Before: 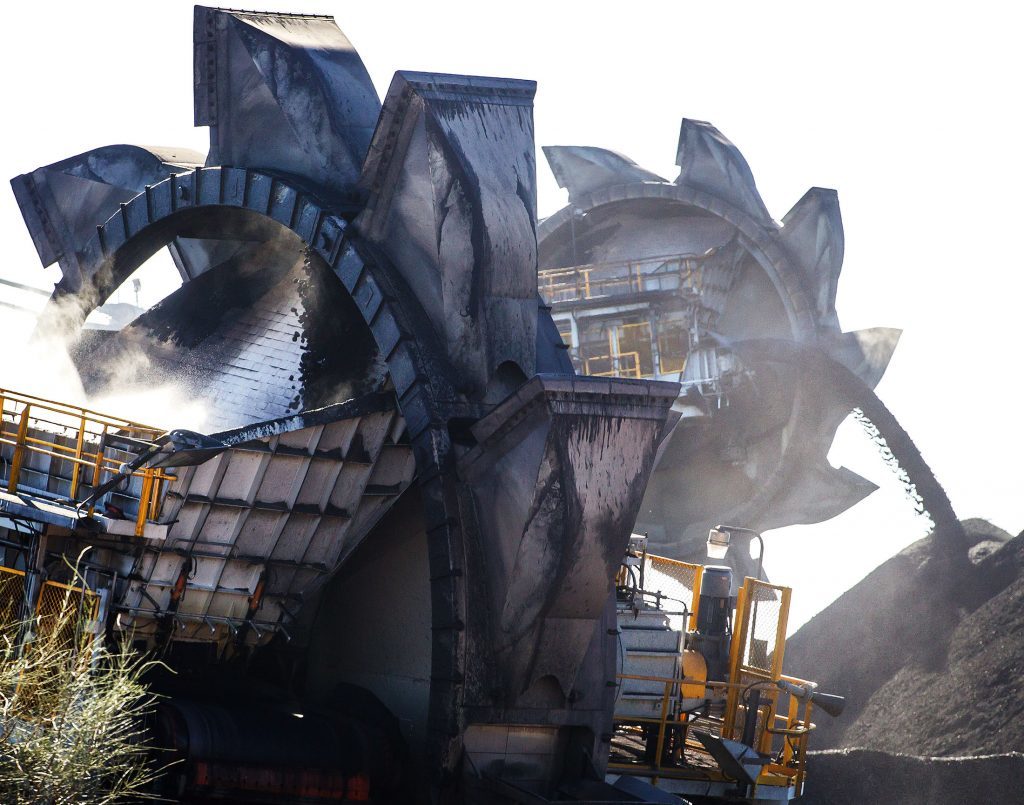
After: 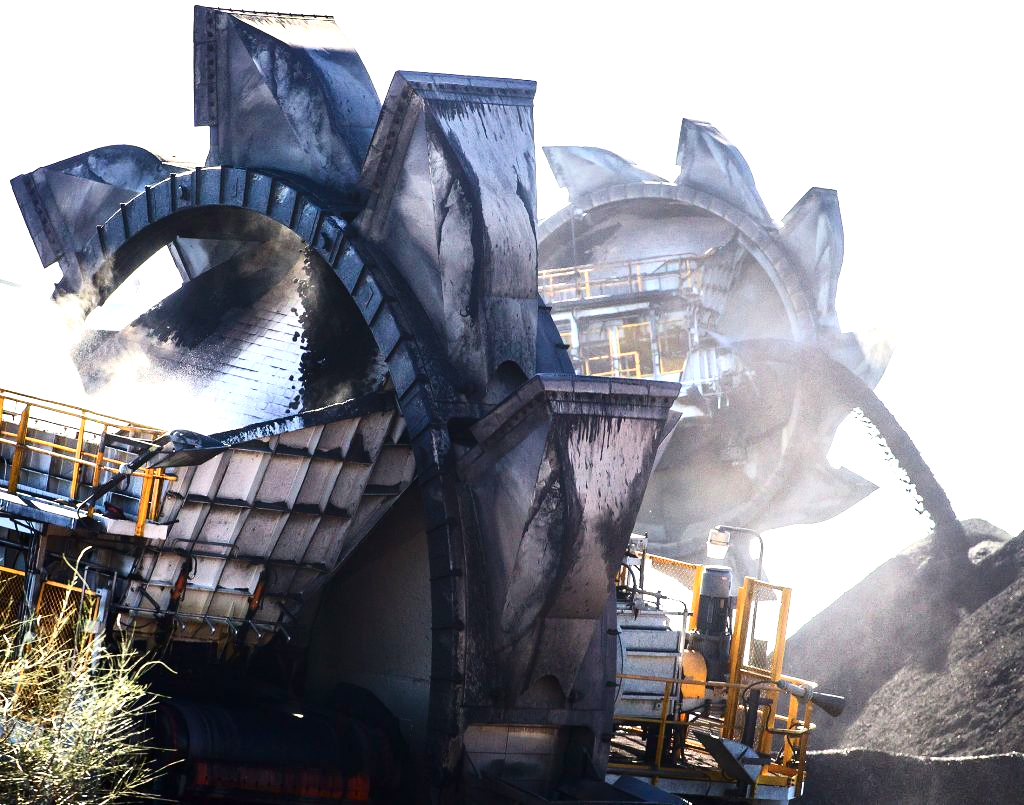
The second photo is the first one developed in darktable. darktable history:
exposure: black level correction 0, exposure 0.899 EV, compensate highlight preservation false
contrast brightness saturation: contrast 0.215
